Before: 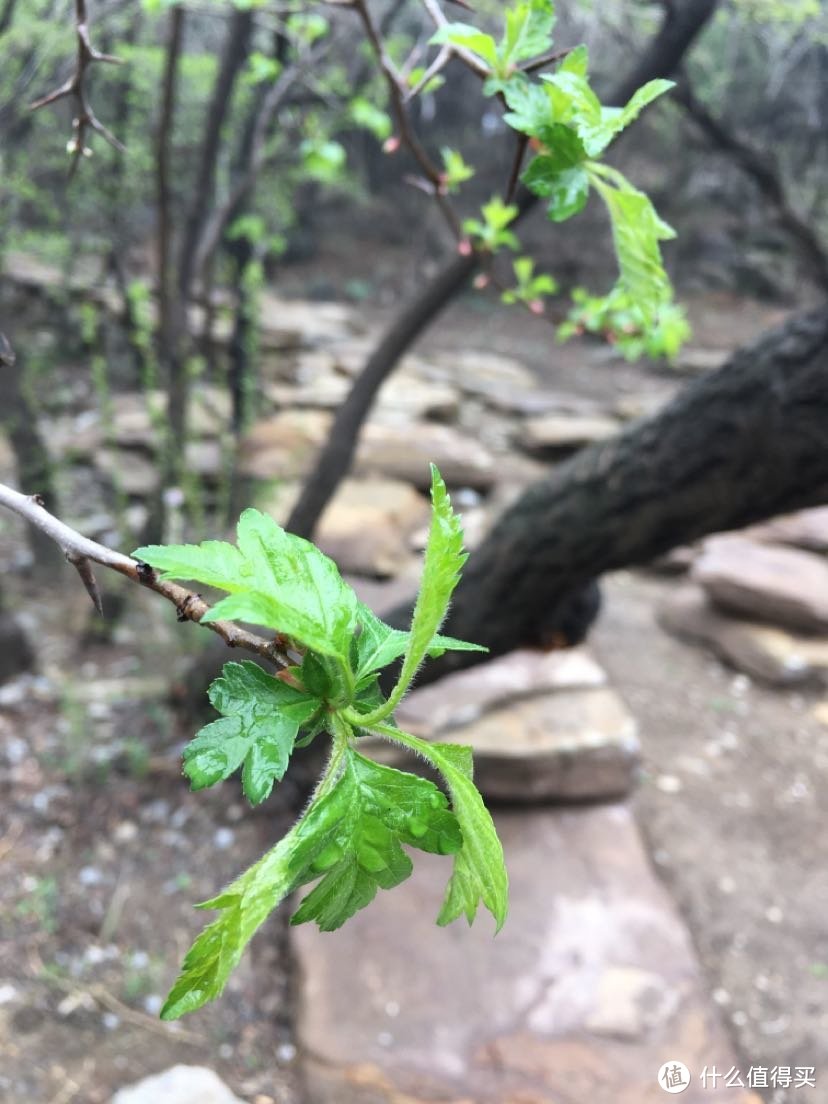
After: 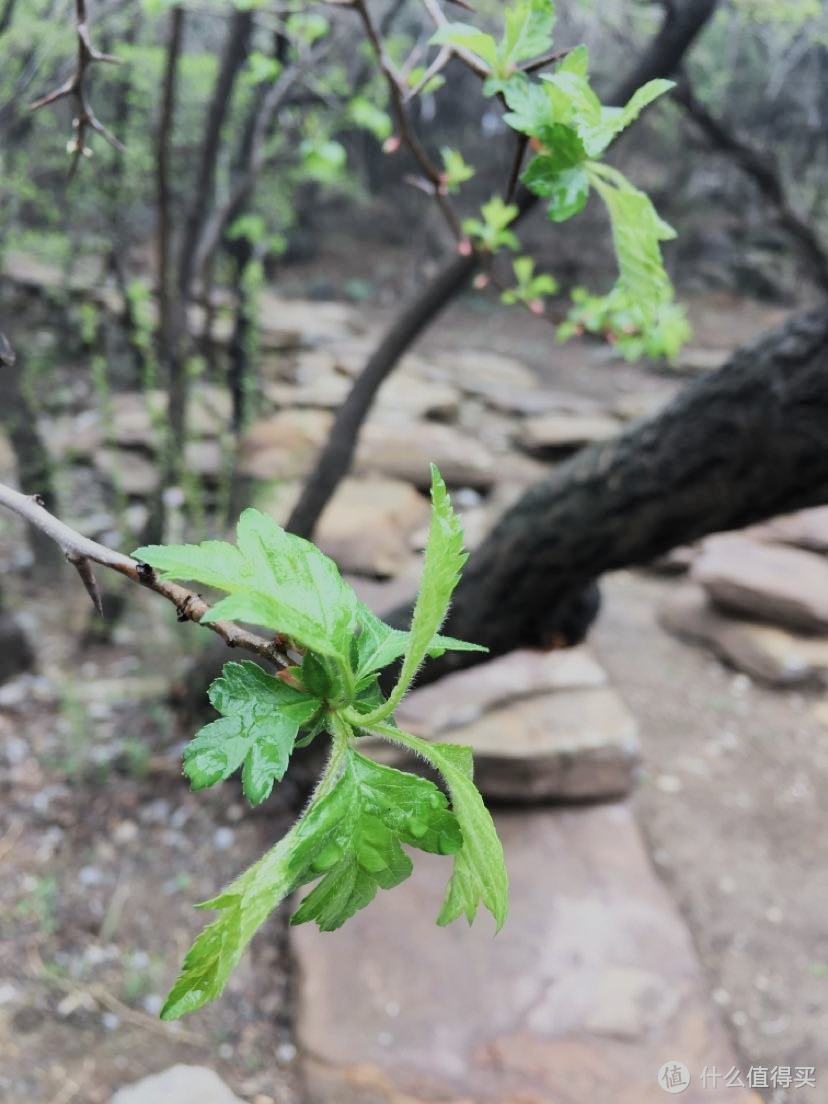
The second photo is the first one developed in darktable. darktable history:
filmic rgb: black relative exposure -7.65 EV, white relative exposure 4.56 EV, hardness 3.61, contrast 1.057, color science v5 (2021), iterations of high-quality reconstruction 0, contrast in shadows safe, contrast in highlights safe
